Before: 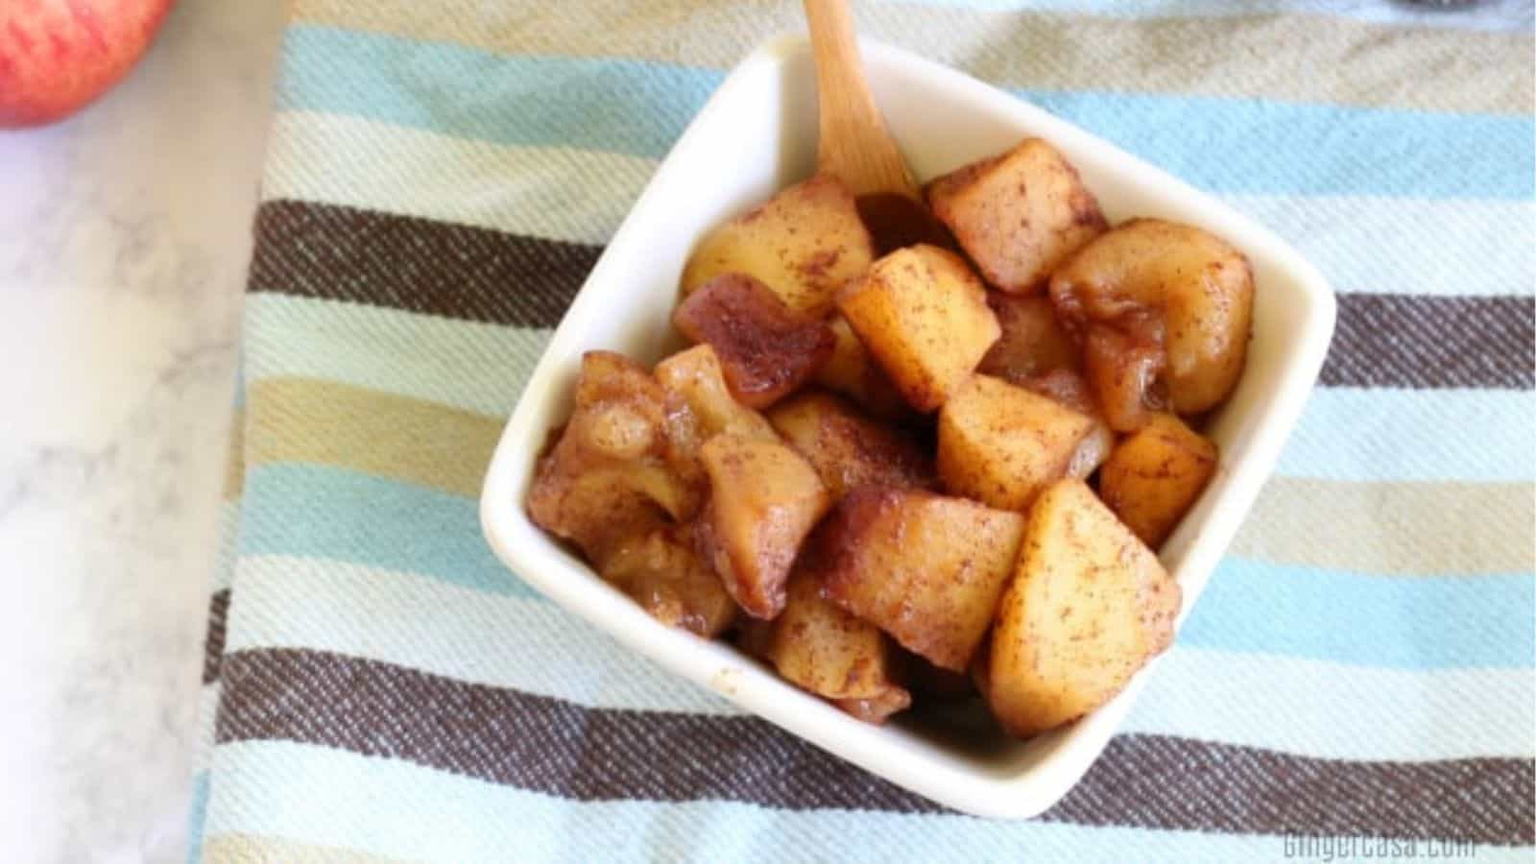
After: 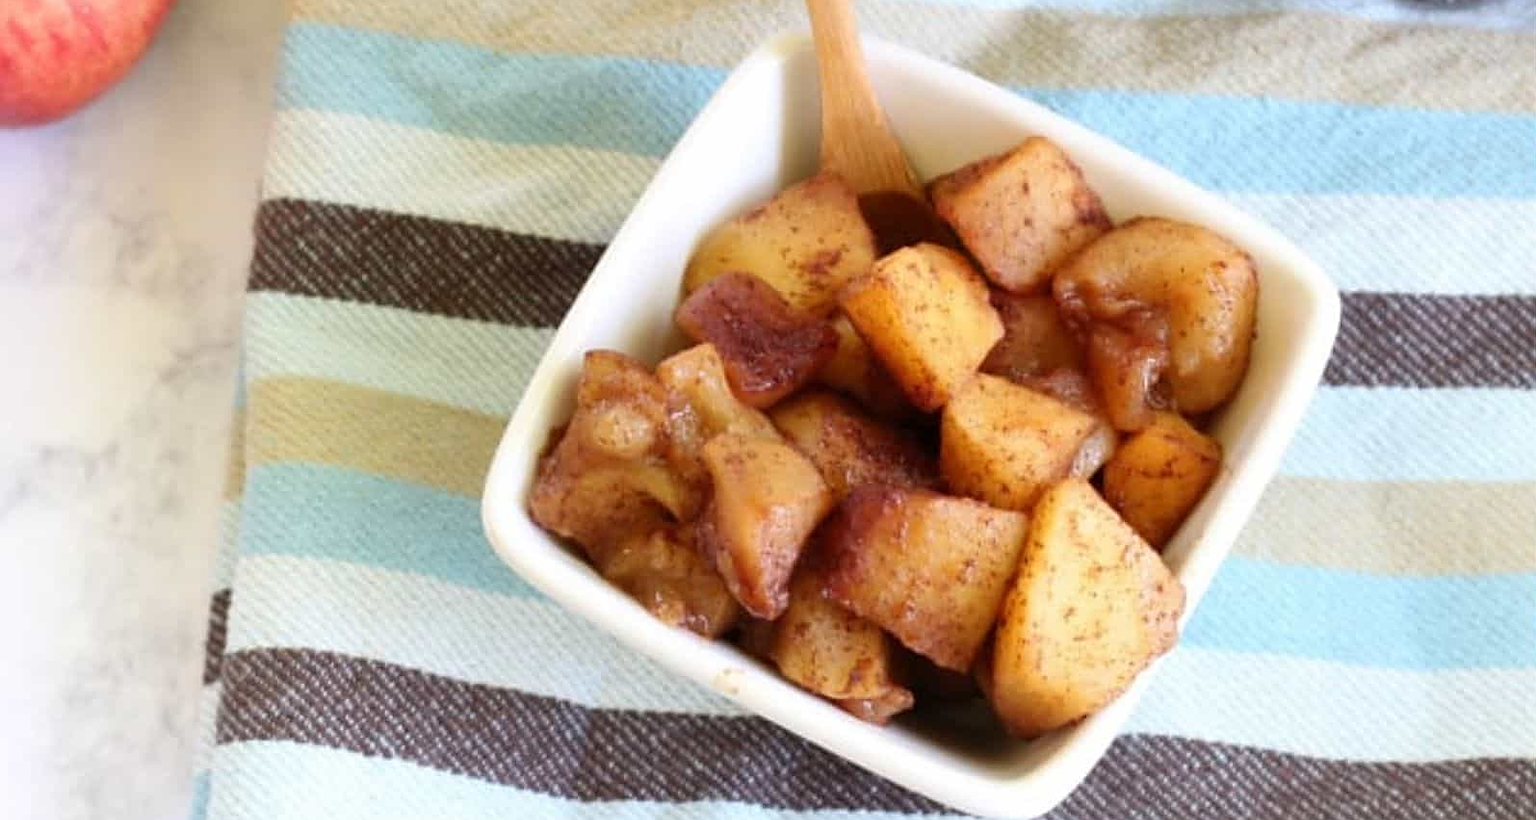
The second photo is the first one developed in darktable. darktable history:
crop: top 0.312%, right 0.262%, bottom 5.018%
sharpen: on, module defaults
